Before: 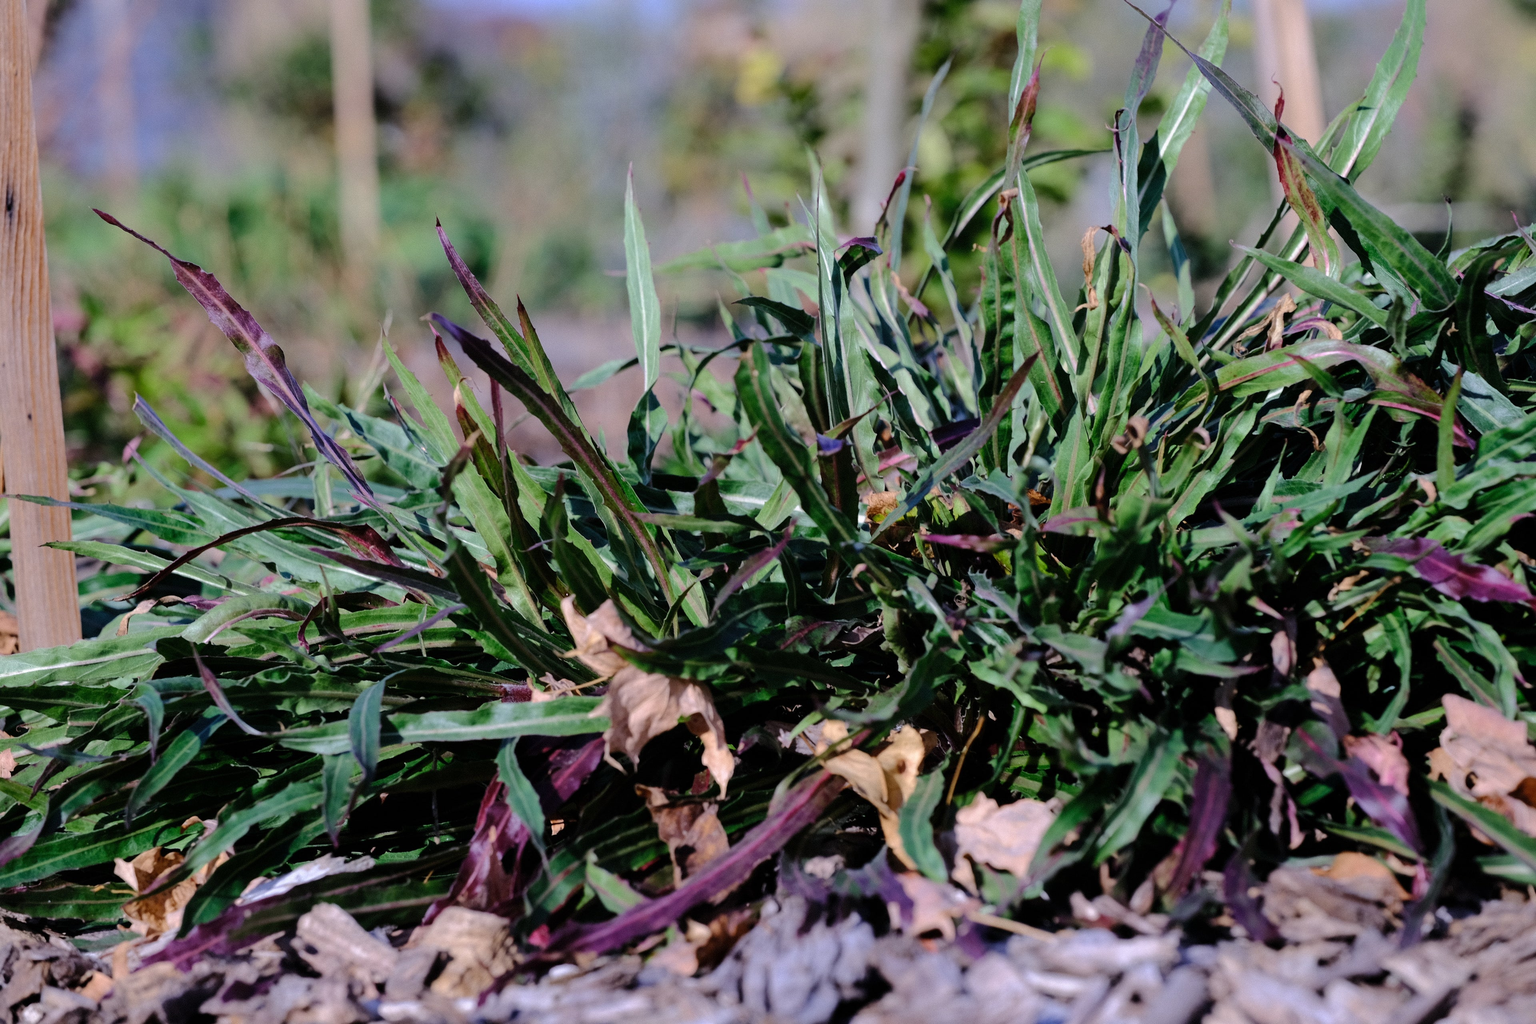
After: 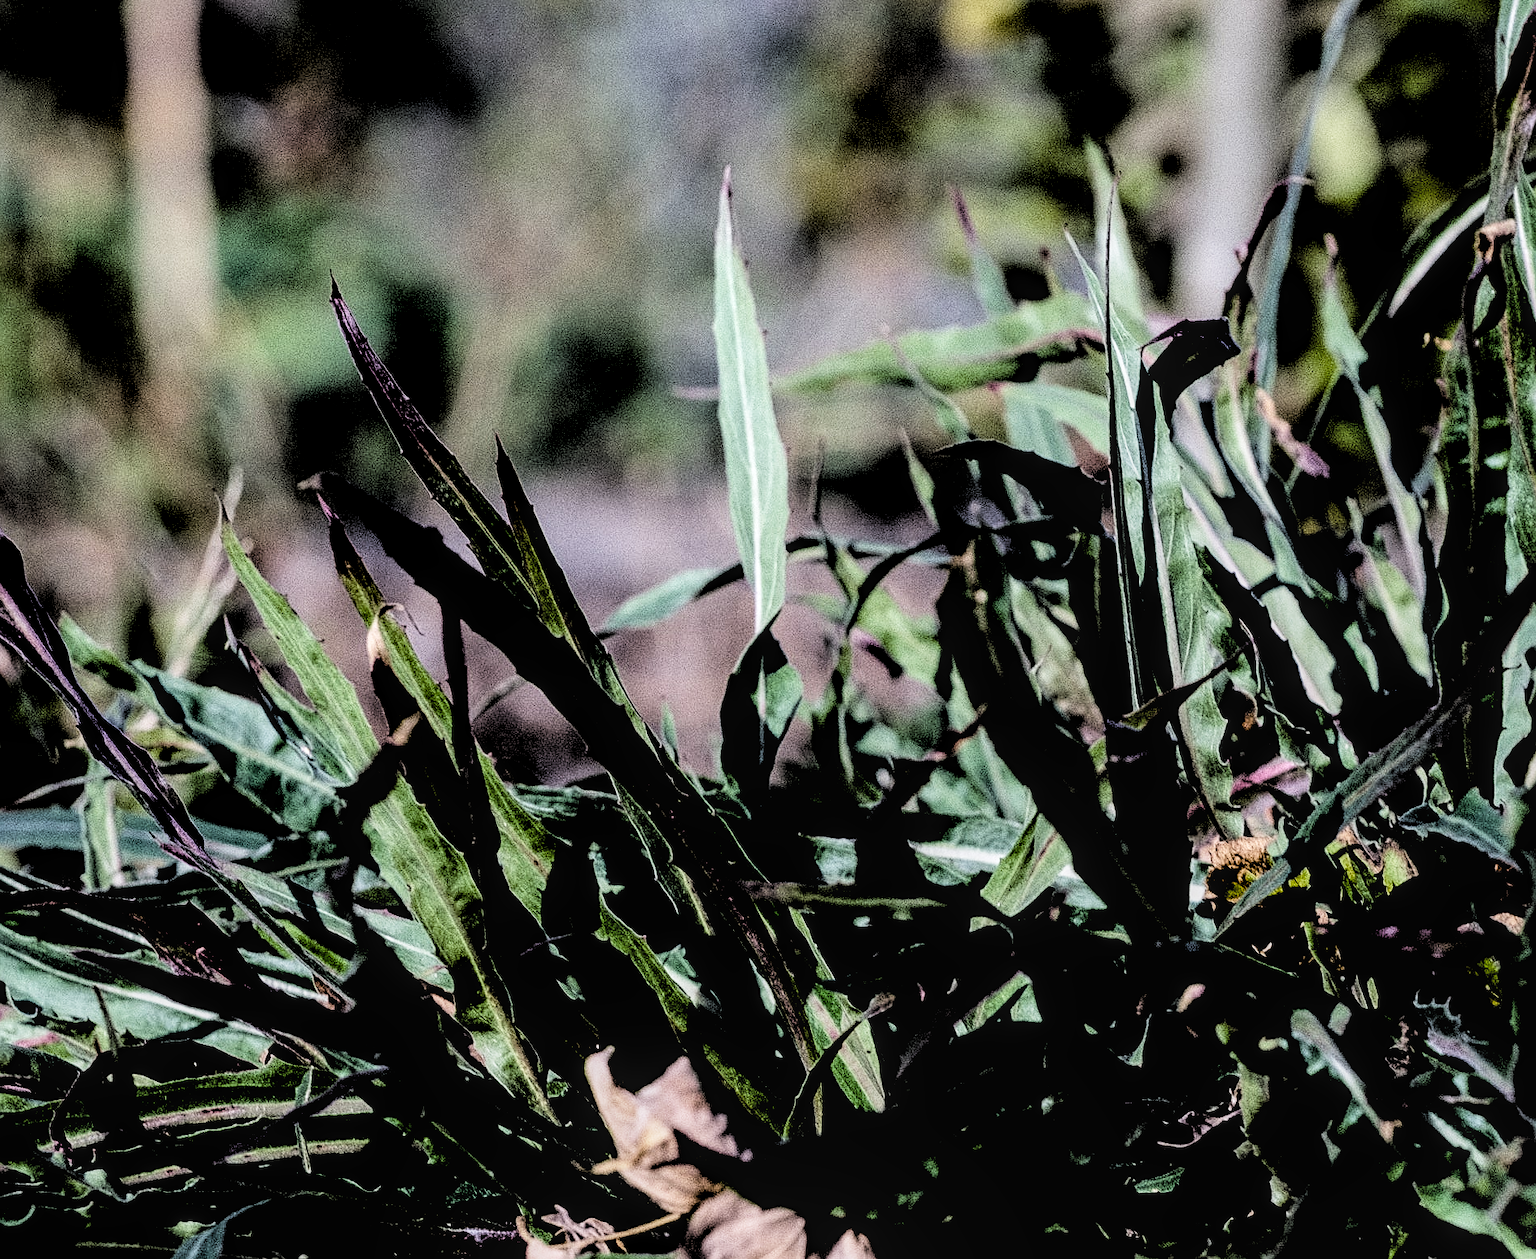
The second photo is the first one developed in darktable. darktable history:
color balance rgb: perceptual saturation grading › global saturation 20%, perceptual saturation grading › highlights -25.094%, perceptual saturation grading › shadows 49.684%, global vibrance 7.41%, saturation formula JzAzBz (2021)
exposure: black level correction 0.001, exposure -0.121 EV, compensate highlight preservation false
contrast brightness saturation: contrast 0.28
local contrast: on, module defaults
crop: left 17.804%, top 7.814%, right 33.015%, bottom 31.707%
levels: levels [0.514, 0.759, 1]
sharpen: on, module defaults
base curve: curves: ch0 [(0, 0) (0.028, 0.03) (0.121, 0.232) (0.46, 0.748) (0.859, 0.968) (1, 1)], preserve colors none
